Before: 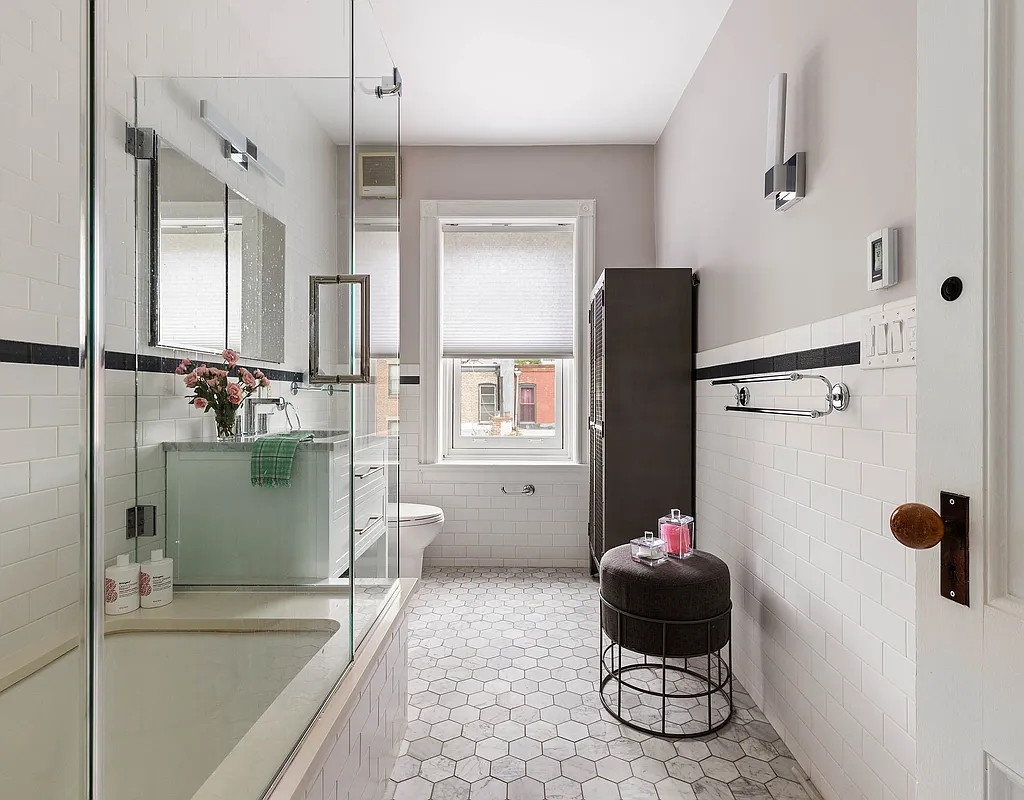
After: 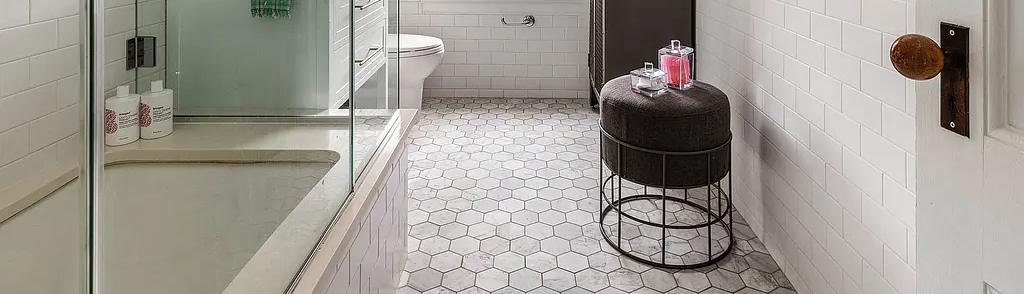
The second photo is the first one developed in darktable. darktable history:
crop and rotate: top 58.791%, bottom 4.337%
local contrast: on, module defaults
